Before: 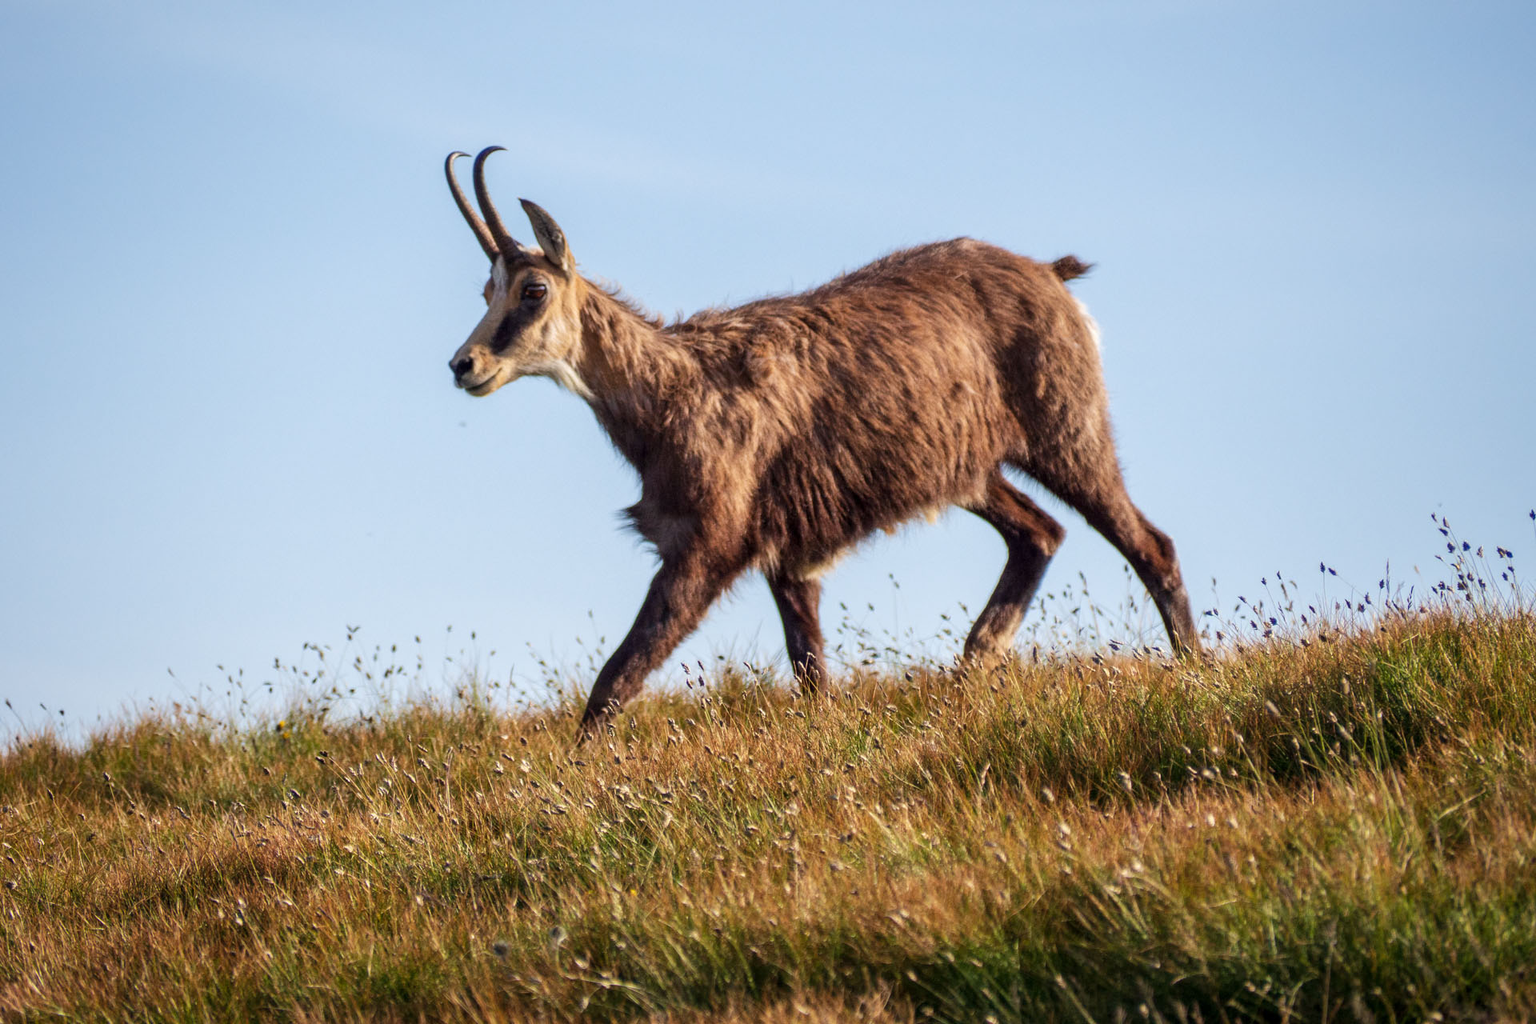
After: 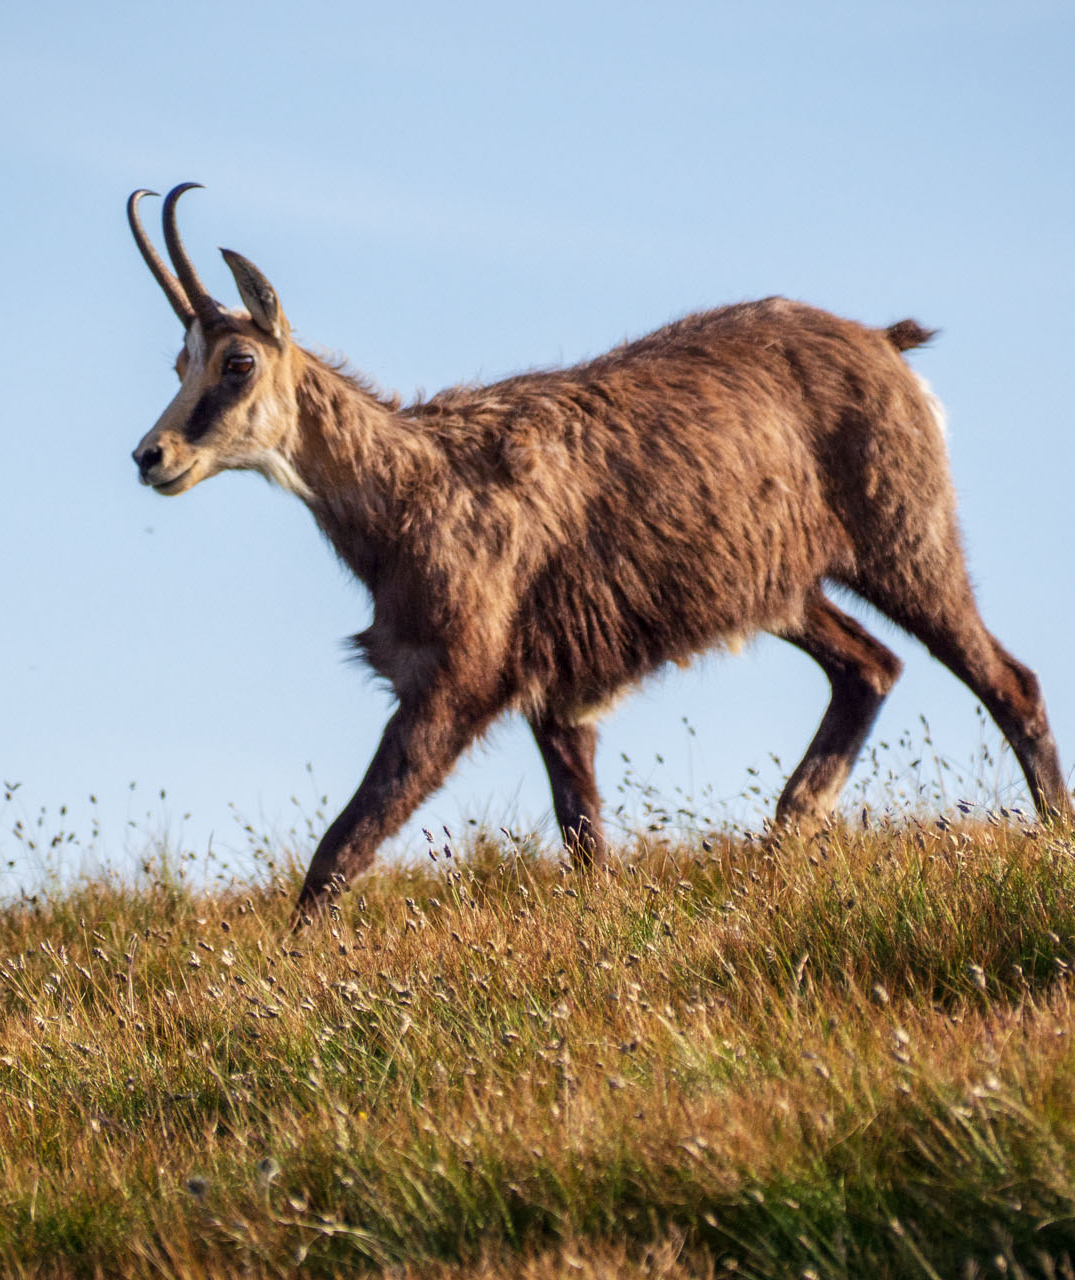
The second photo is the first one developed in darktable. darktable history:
crop and rotate: left 22.355%, right 21.605%
